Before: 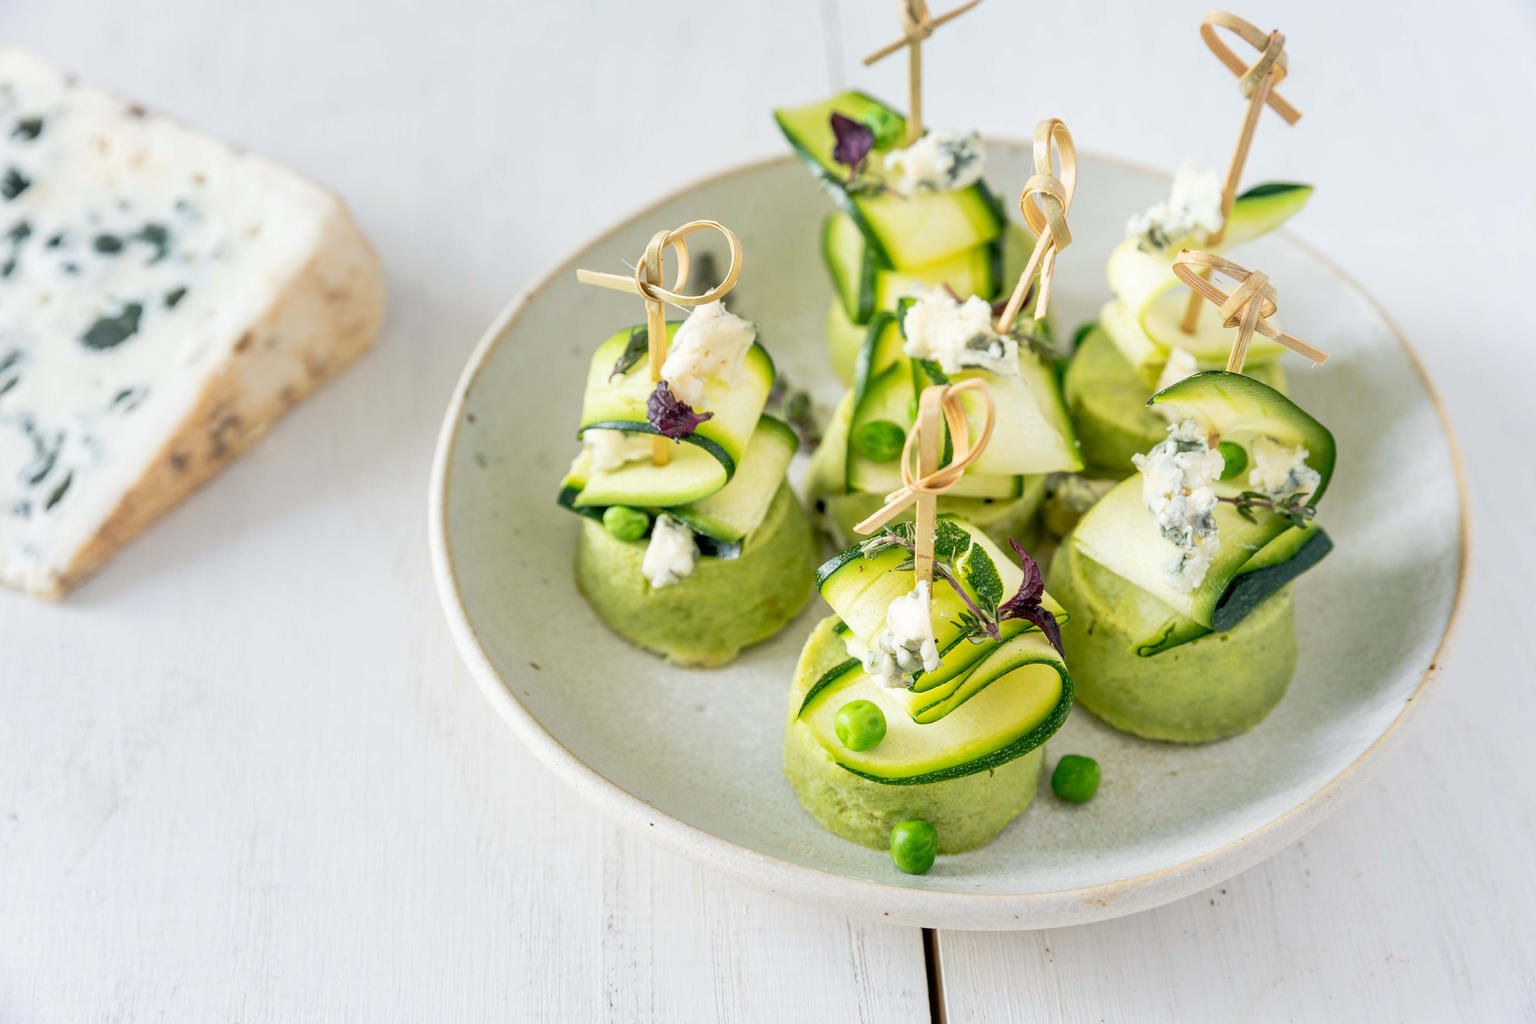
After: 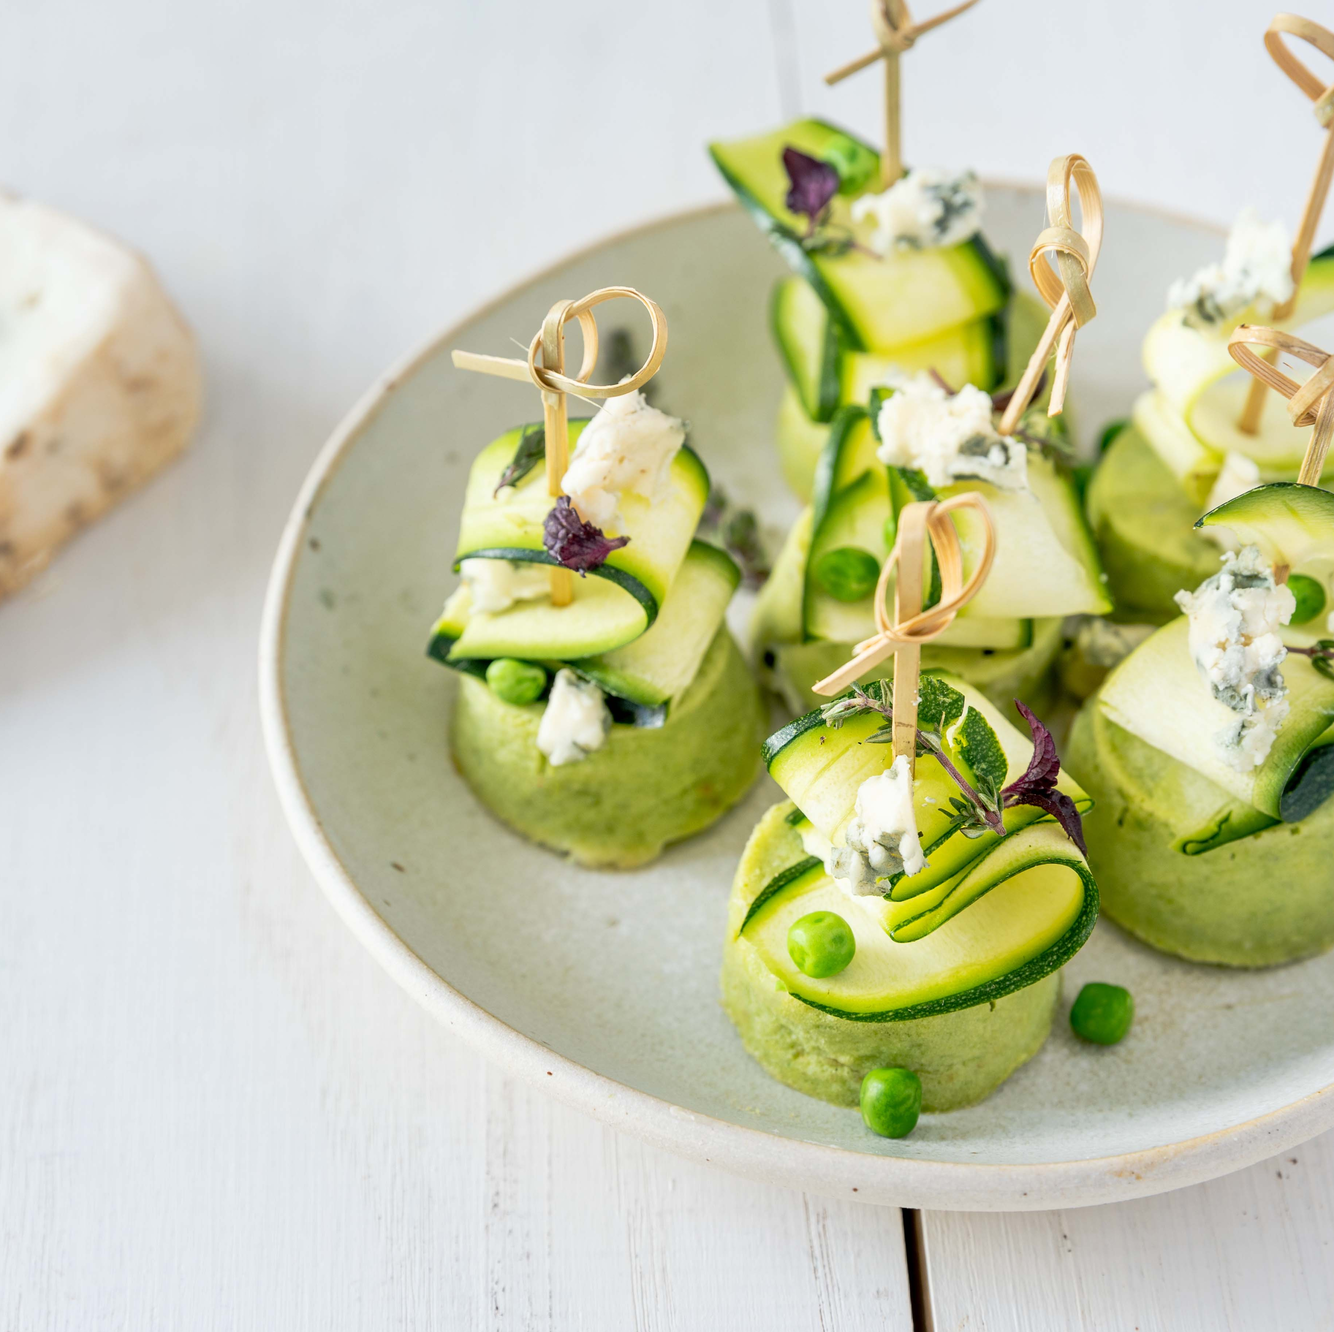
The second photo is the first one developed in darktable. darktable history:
crop and rotate: left 14.99%, right 18.263%
